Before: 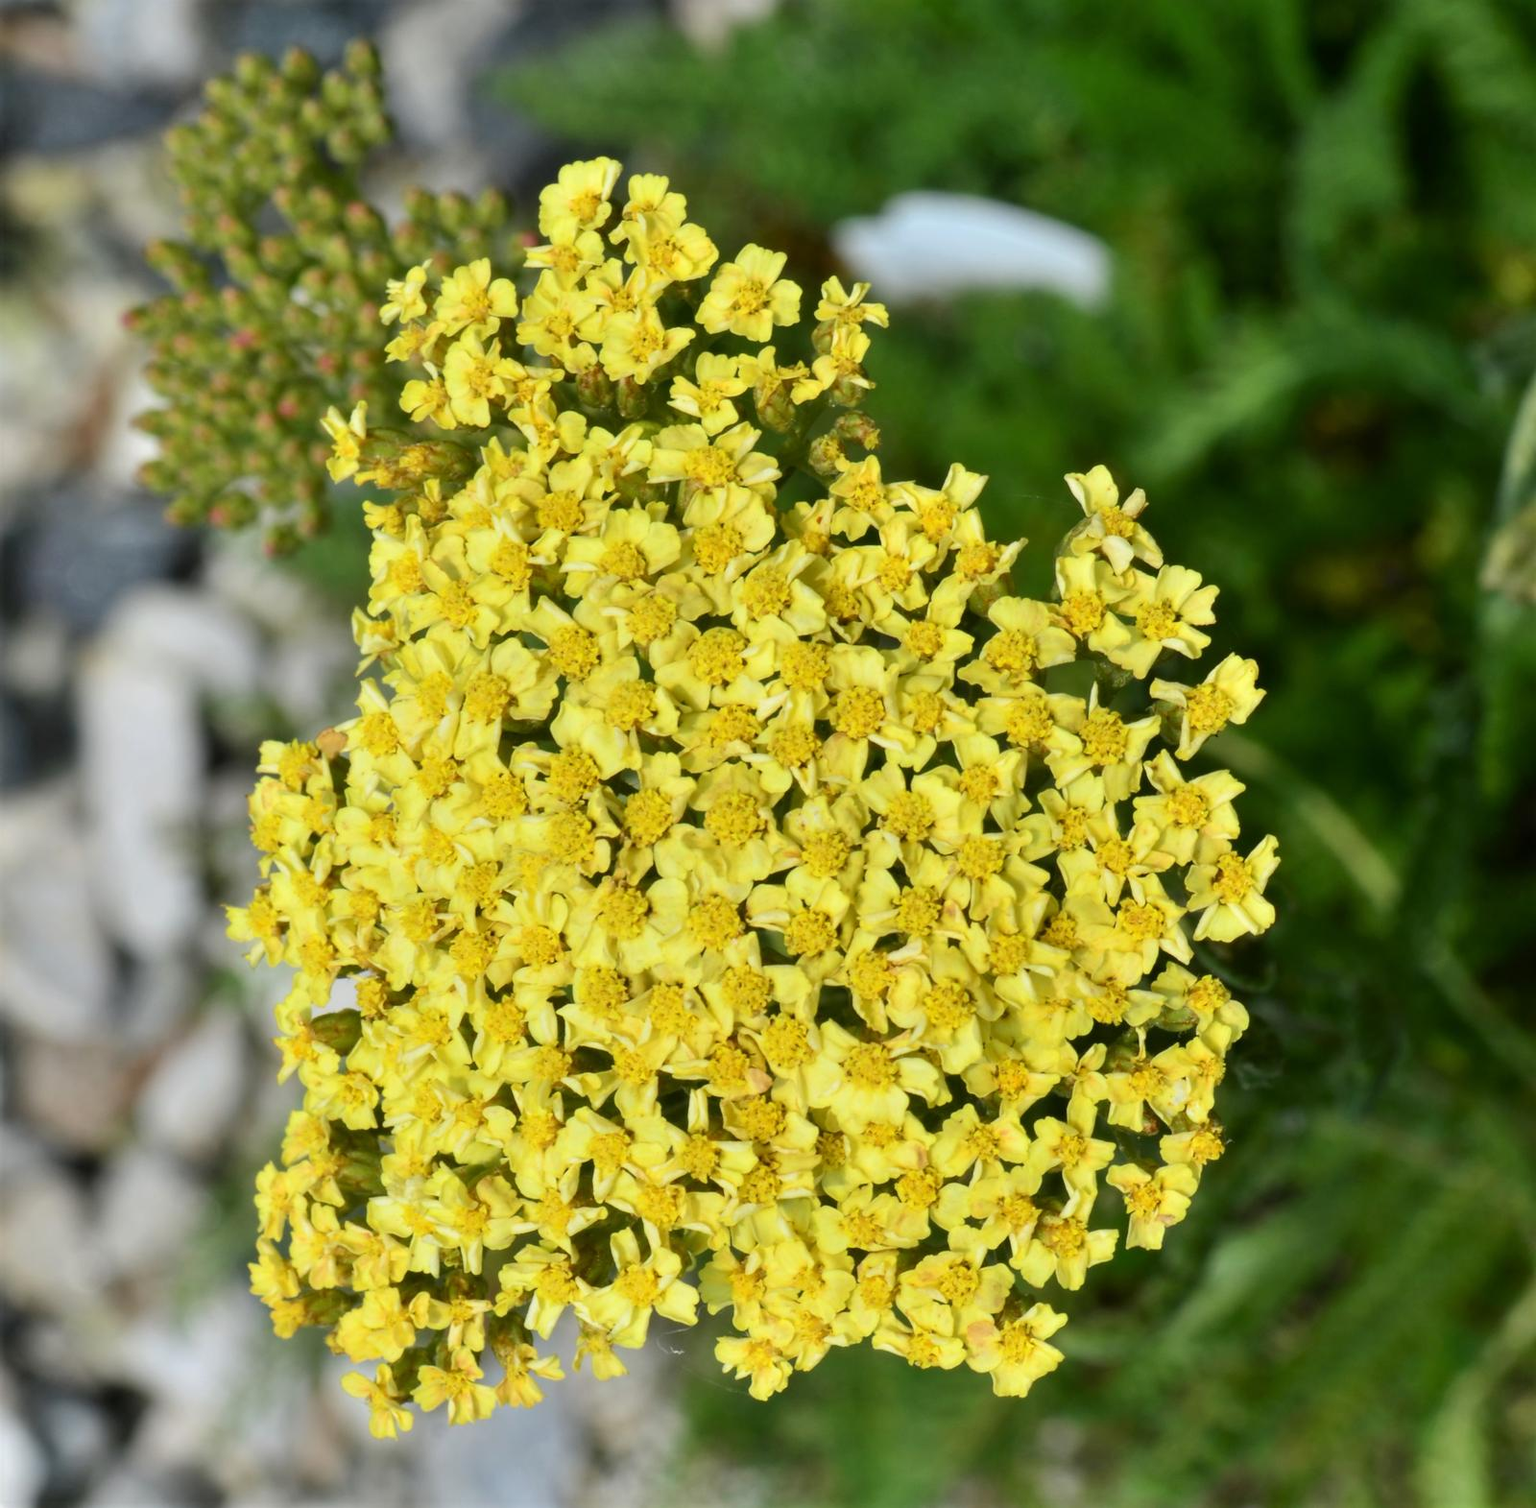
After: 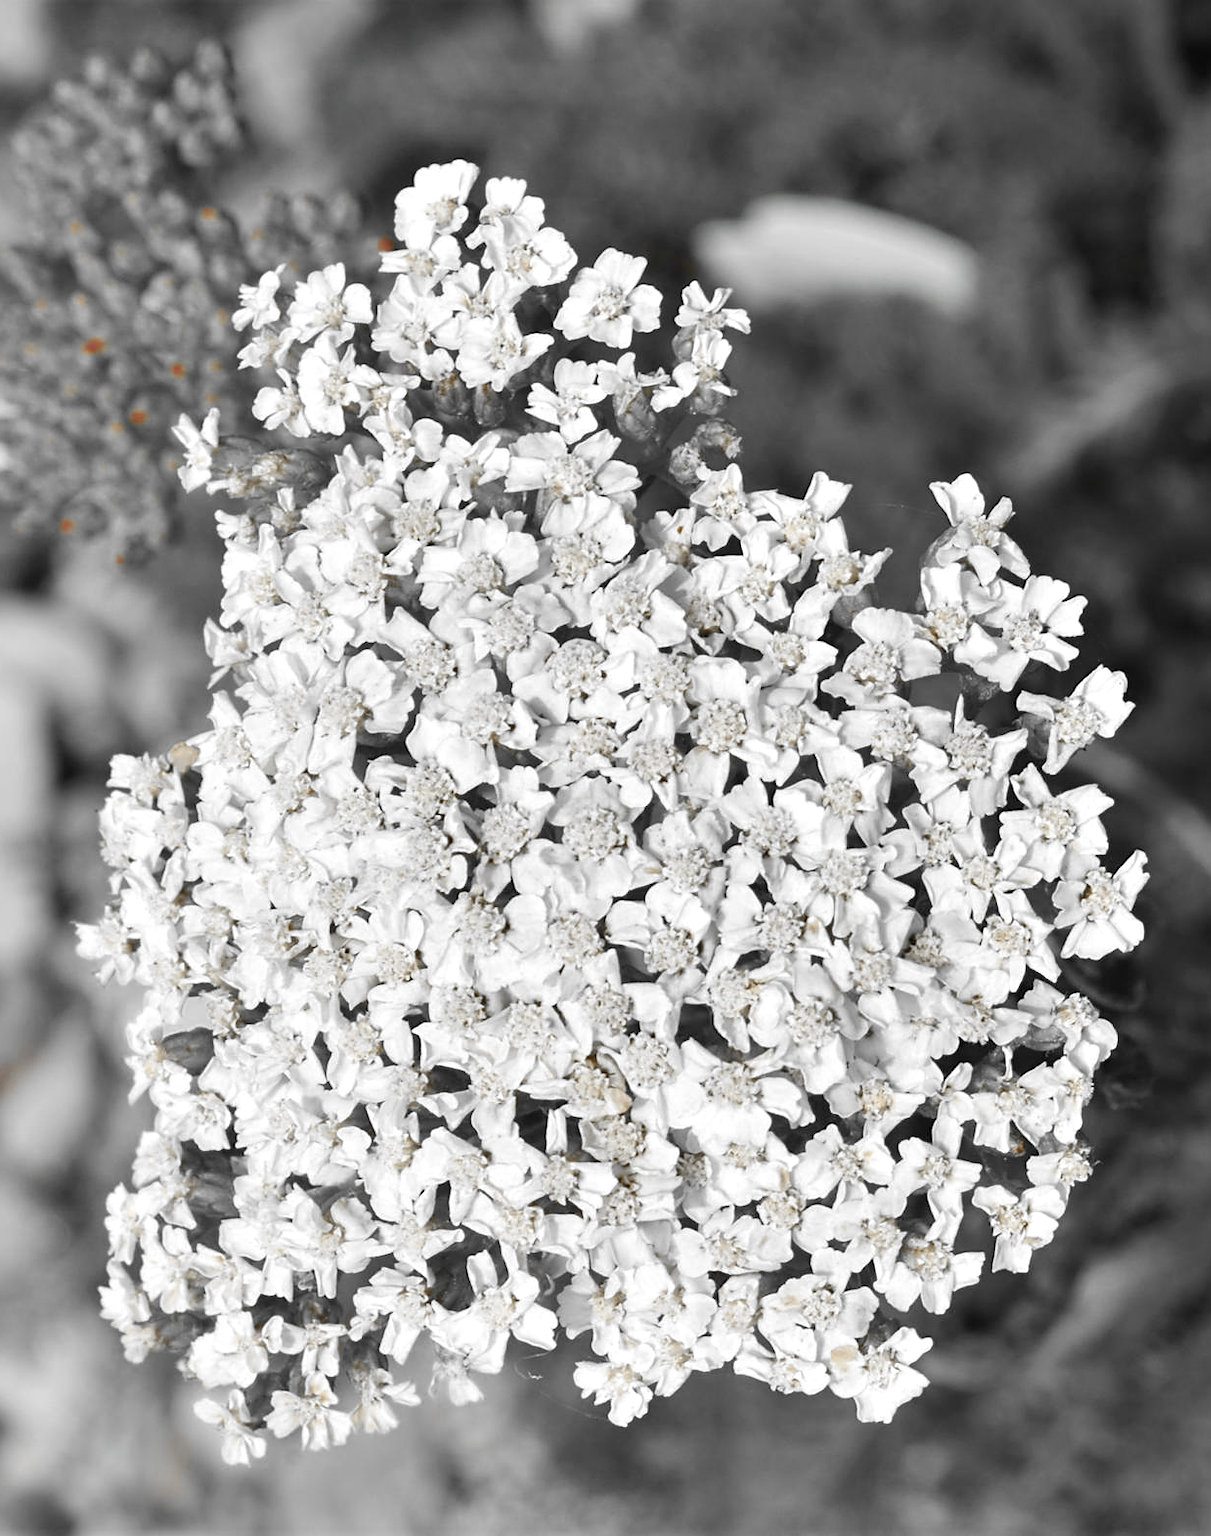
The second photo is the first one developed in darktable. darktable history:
color zones: curves: ch0 [(0, 0.497) (0.096, 0.361) (0.221, 0.538) (0.429, 0.5) (0.571, 0.5) (0.714, 0.5) (0.857, 0.5) (1, 0.497)]; ch1 [(0, 0.5) (0.143, 0.5) (0.257, -0.002) (0.429, 0.04) (0.571, -0.001) (0.714, -0.015) (0.857, 0.024) (1, 0.5)]
crop: left 9.88%, right 12.664%
sharpen: on, module defaults
